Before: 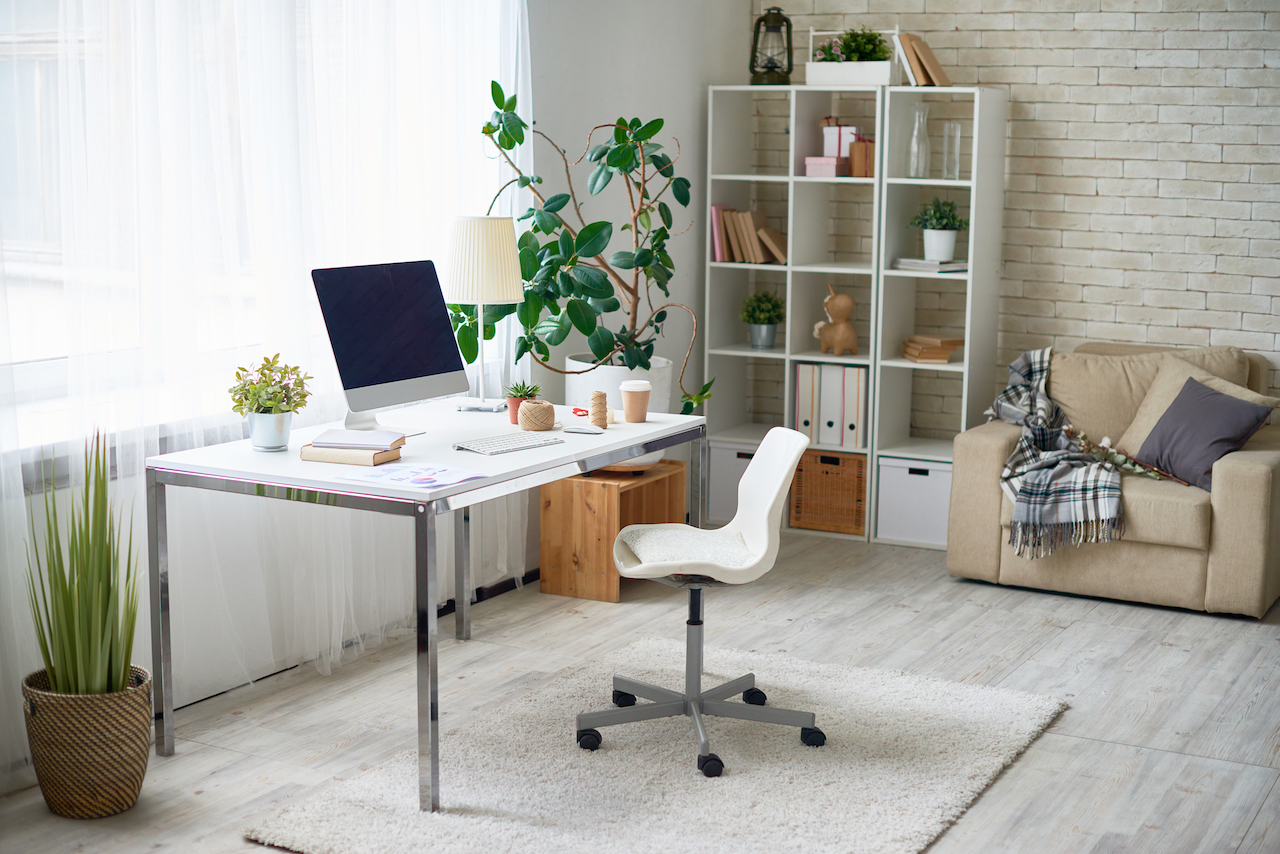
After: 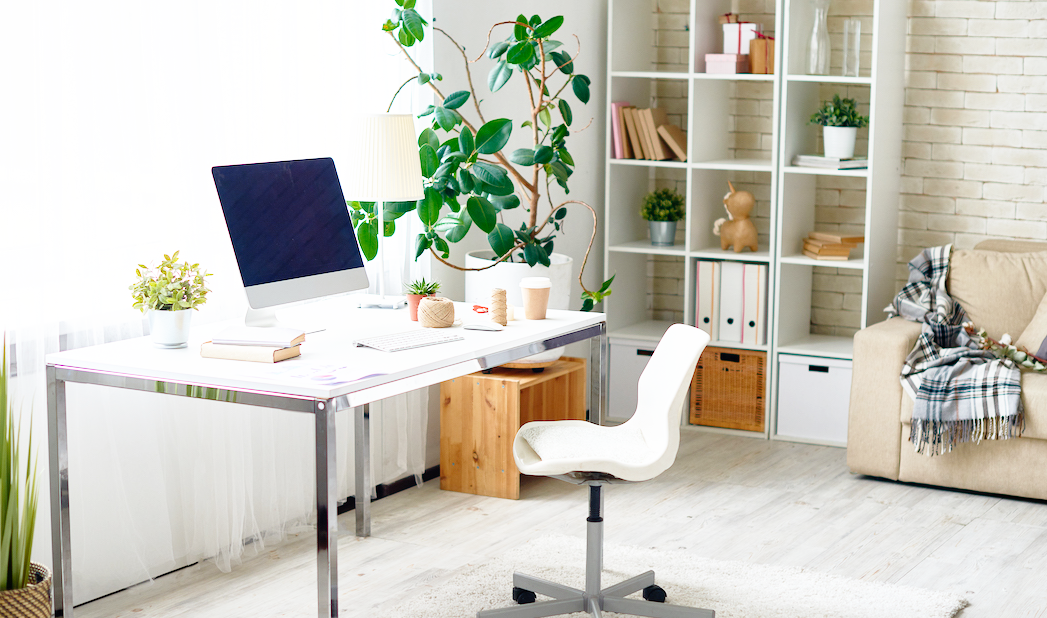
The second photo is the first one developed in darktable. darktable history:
crop: left 7.846%, top 12.113%, right 10.285%, bottom 15.447%
base curve: curves: ch0 [(0, 0) (0.008, 0.007) (0.022, 0.029) (0.048, 0.089) (0.092, 0.197) (0.191, 0.399) (0.275, 0.534) (0.357, 0.65) (0.477, 0.78) (0.542, 0.833) (0.799, 0.973) (1, 1)], preserve colors none
